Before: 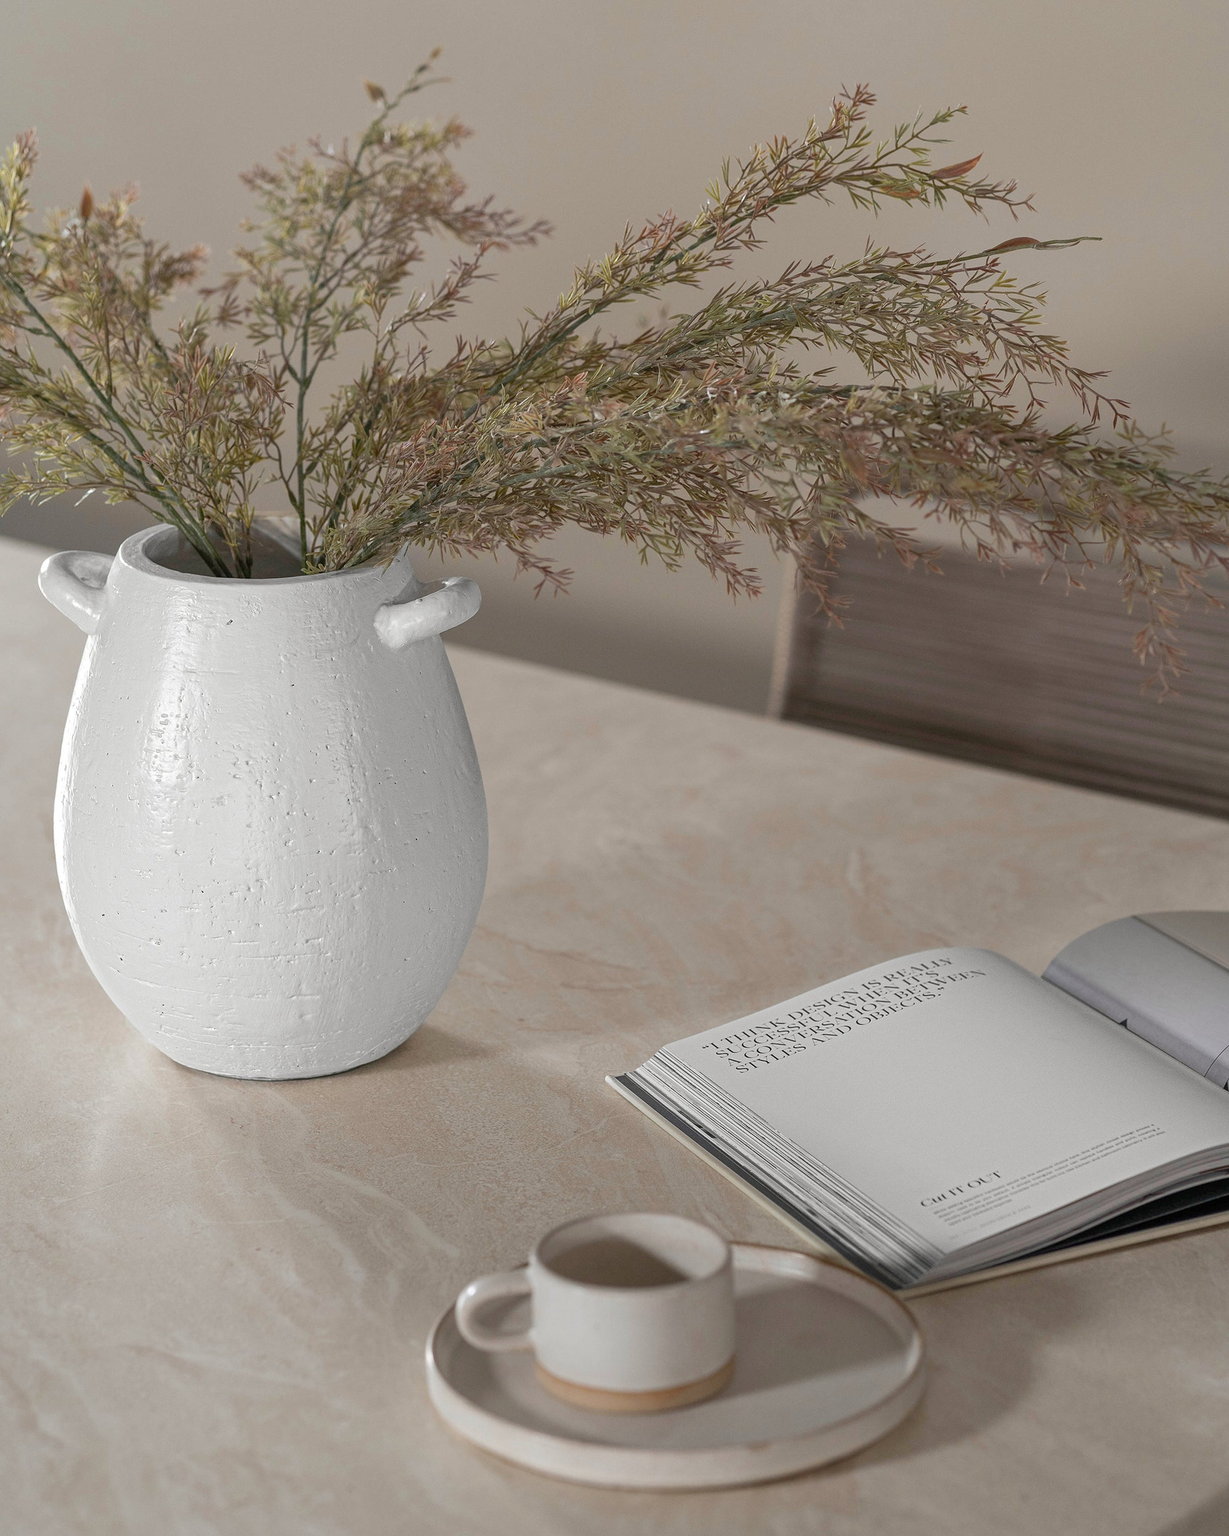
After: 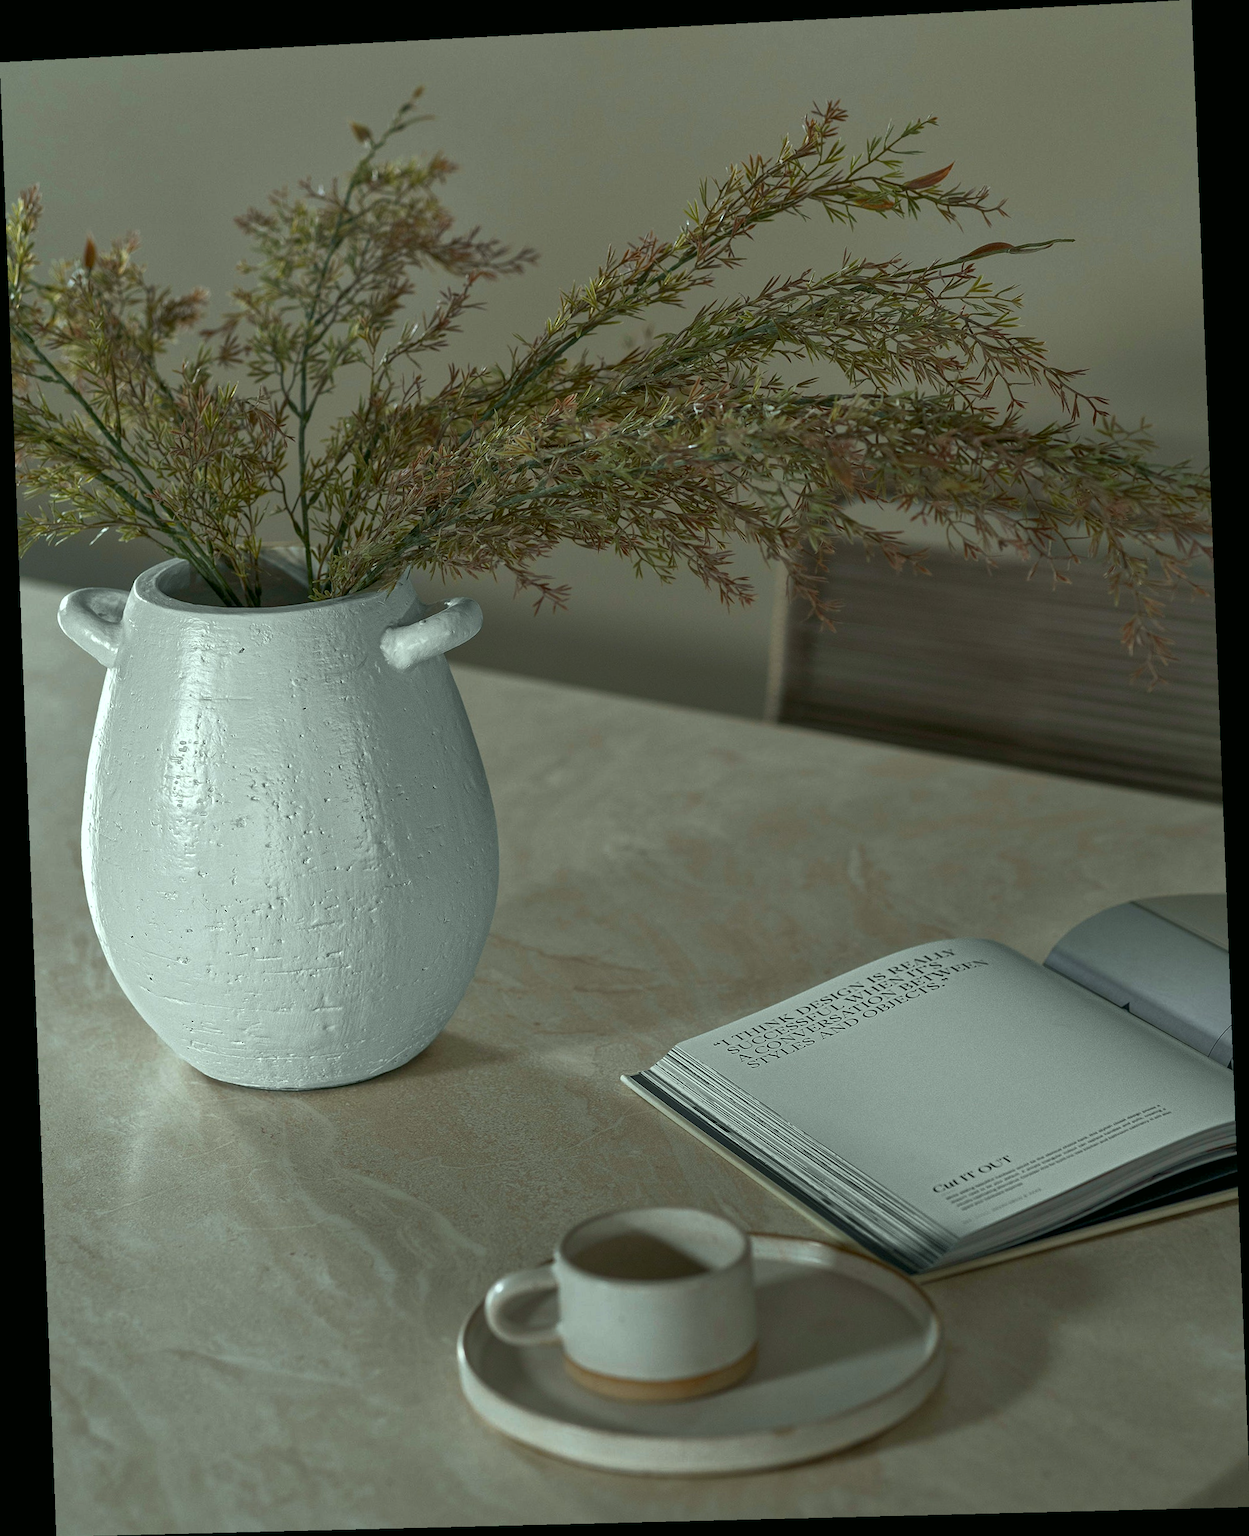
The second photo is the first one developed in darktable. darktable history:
rgb curve: curves: ch0 [(0, 0) (0.415, 0.237) (1, 1)]
color correction: highlights a* -7.33, highlights b* 1.26, shadows a* -3.55, saturation 1.4
rotate and perspective: rotation -2.22°, lens shift (horizontal) -0.022, automatic cropping off
local contrast: mode bilateral grid, contrast 20, coarseness 50, detail 130%, midtone range 0.2
